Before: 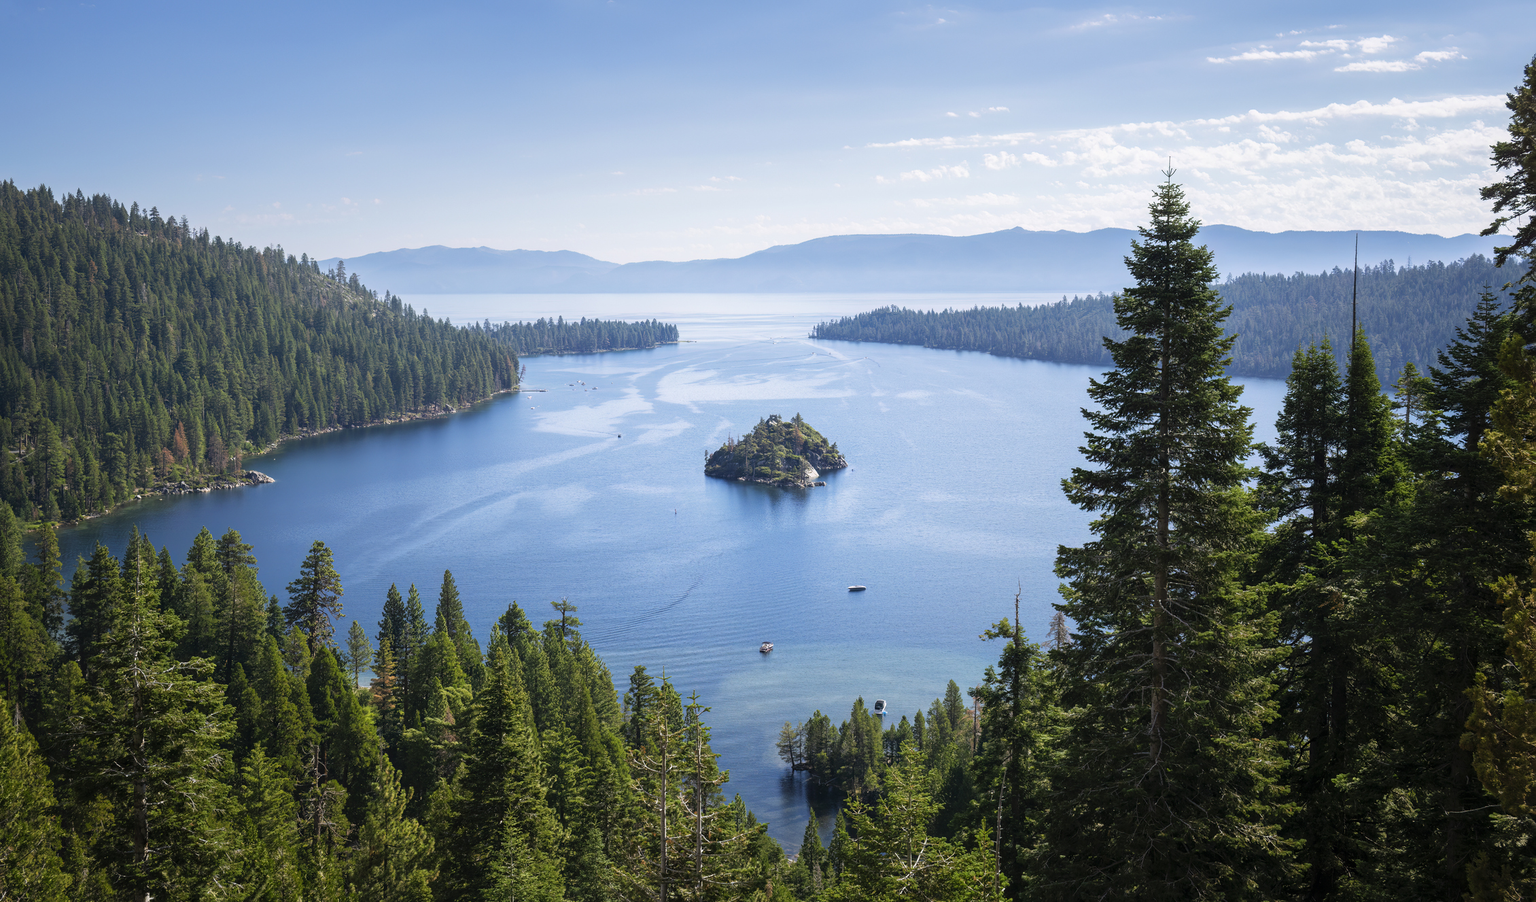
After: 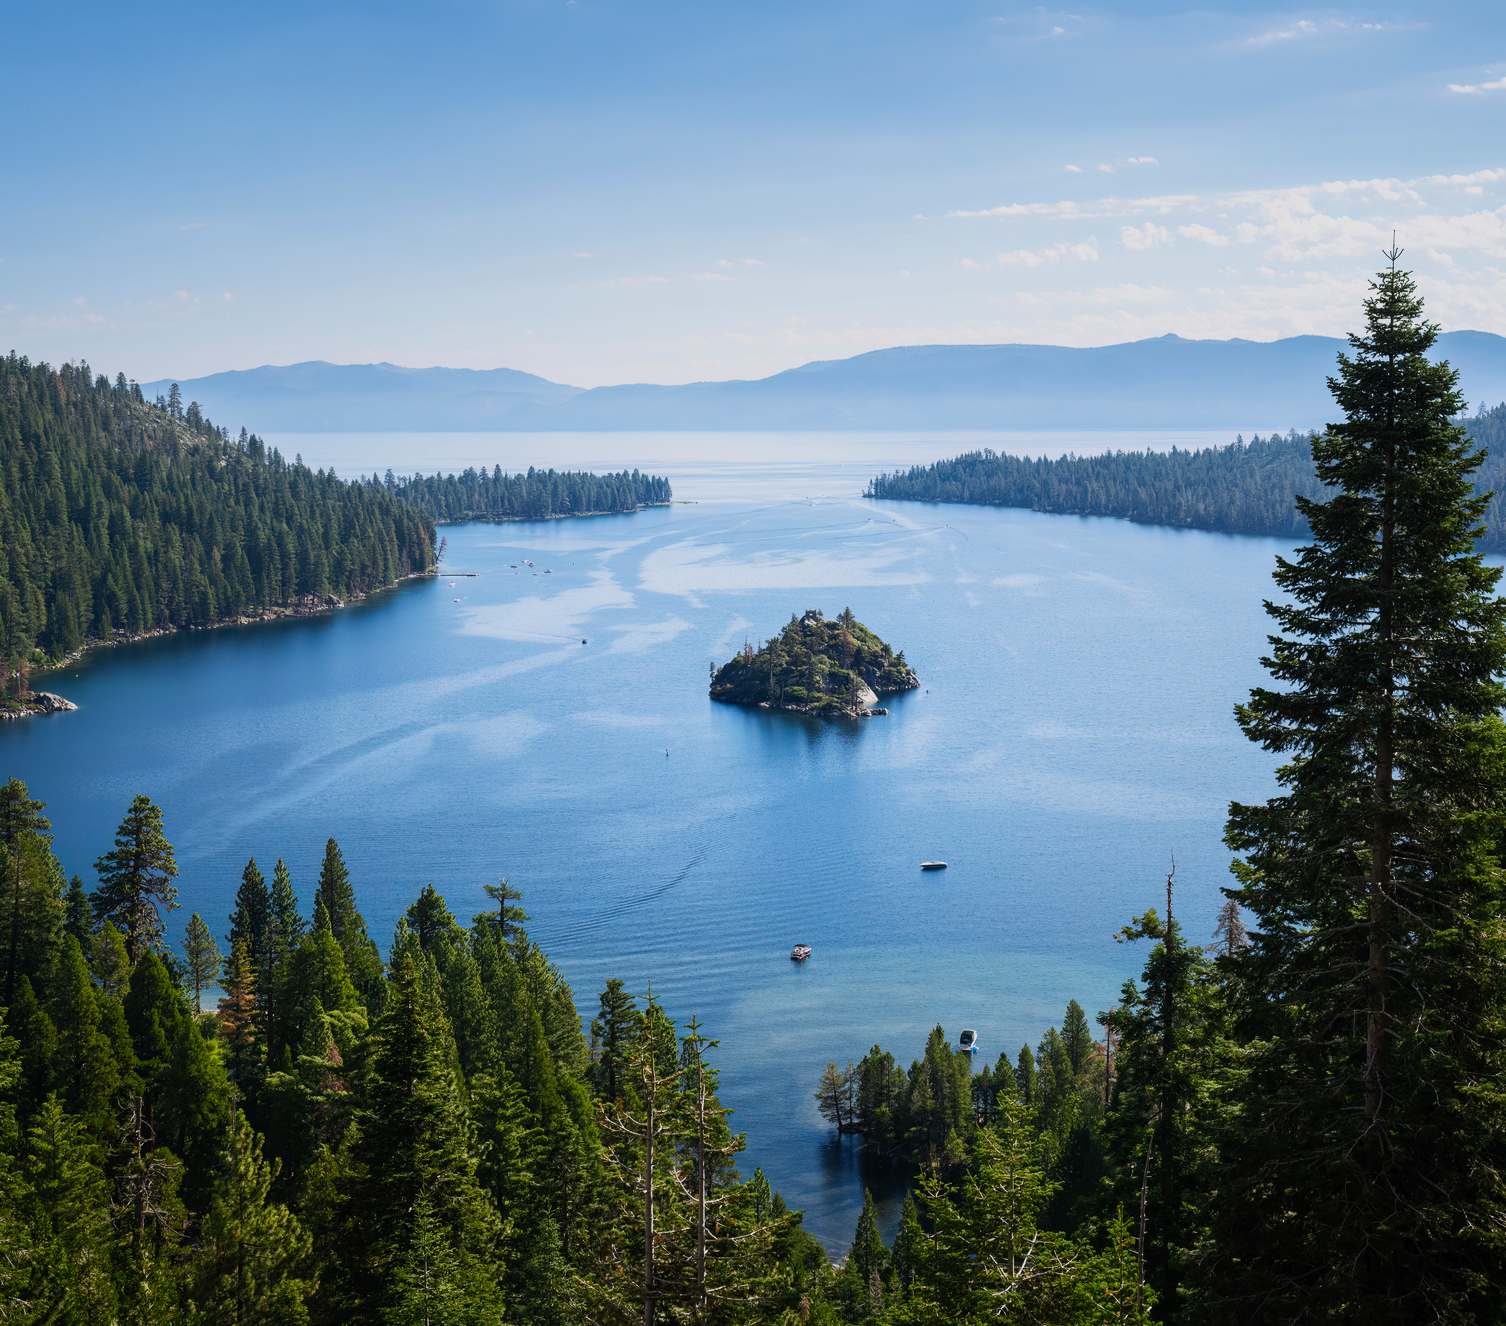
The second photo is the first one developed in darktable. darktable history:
contrast brightness saturation: contrast 0.201, brightness 0.159, saturation 0.229
exposure: exposure -1.006 EV, compensate exposure bias true, compensate highlight preservation false
crop and rotate: left 14.485%, right 18.867%
tone equalizer: -8 EV -0.414 EV, -7 EV -0.405 EV, -6 EV -0.37 EV, -5 EV -0.25 EV, -3 EV 0.198 EV, -2 EV 0.314 EV, -1 EV 0.401 EV, +0 EV 0.395 EV, edges refinement/feathering 500, mask exposure compensation -1.57 EV, preserve details no
